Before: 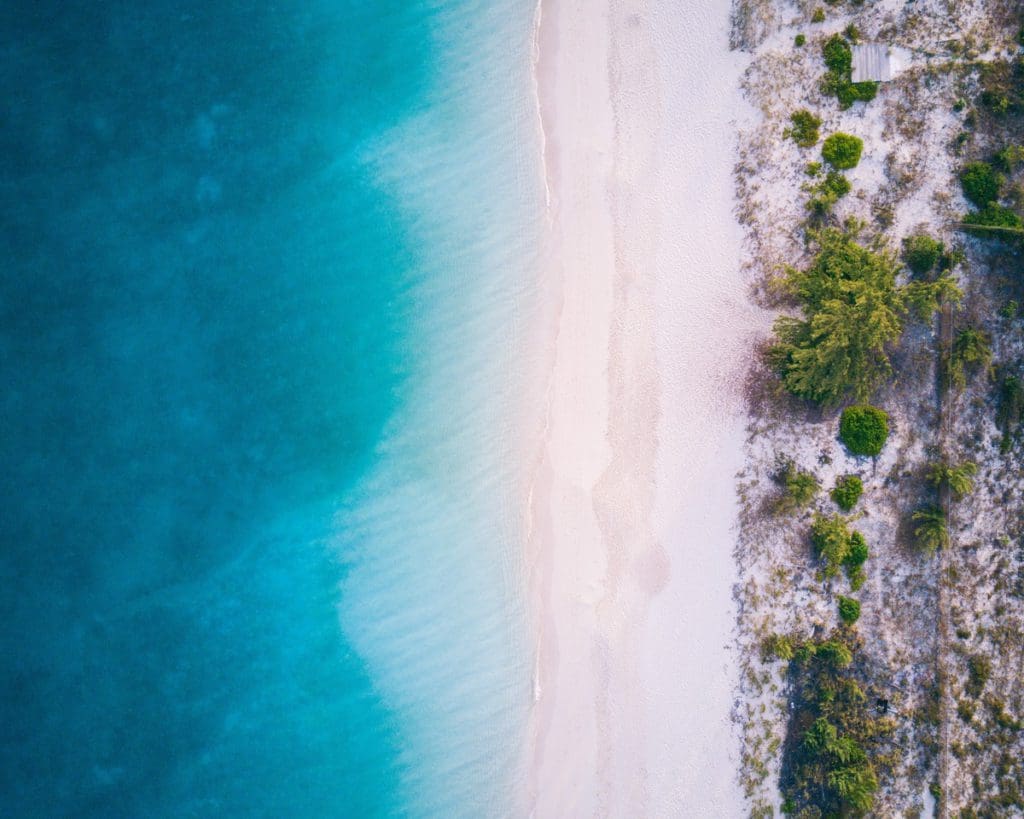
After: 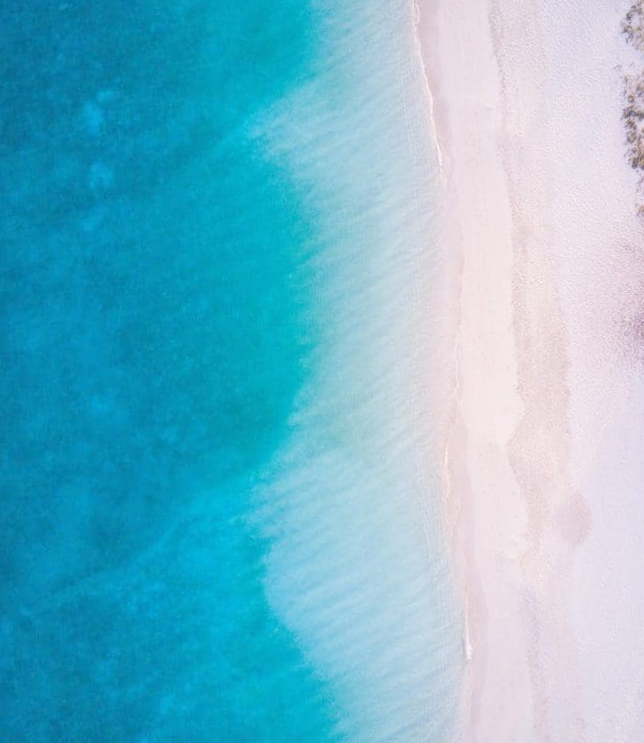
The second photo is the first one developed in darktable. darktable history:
crop and rotate: left 6.617%, right 26.717%
tone equalizer: -7 EV 0.15 EV, -6 EV 0.6 EV, -5 EV 1.15 EV, -4 EV 1.33 EV, -3 EV 1.15 EV, -2 EV 0.6 EV, -1 EV 0.15 EV, mask exposure compensation -0.5 EV
rotate and perspective: rotation -4.57°, crop left 0.054, crop right 0.944, crop top 0.087, crop bottom 0.914
